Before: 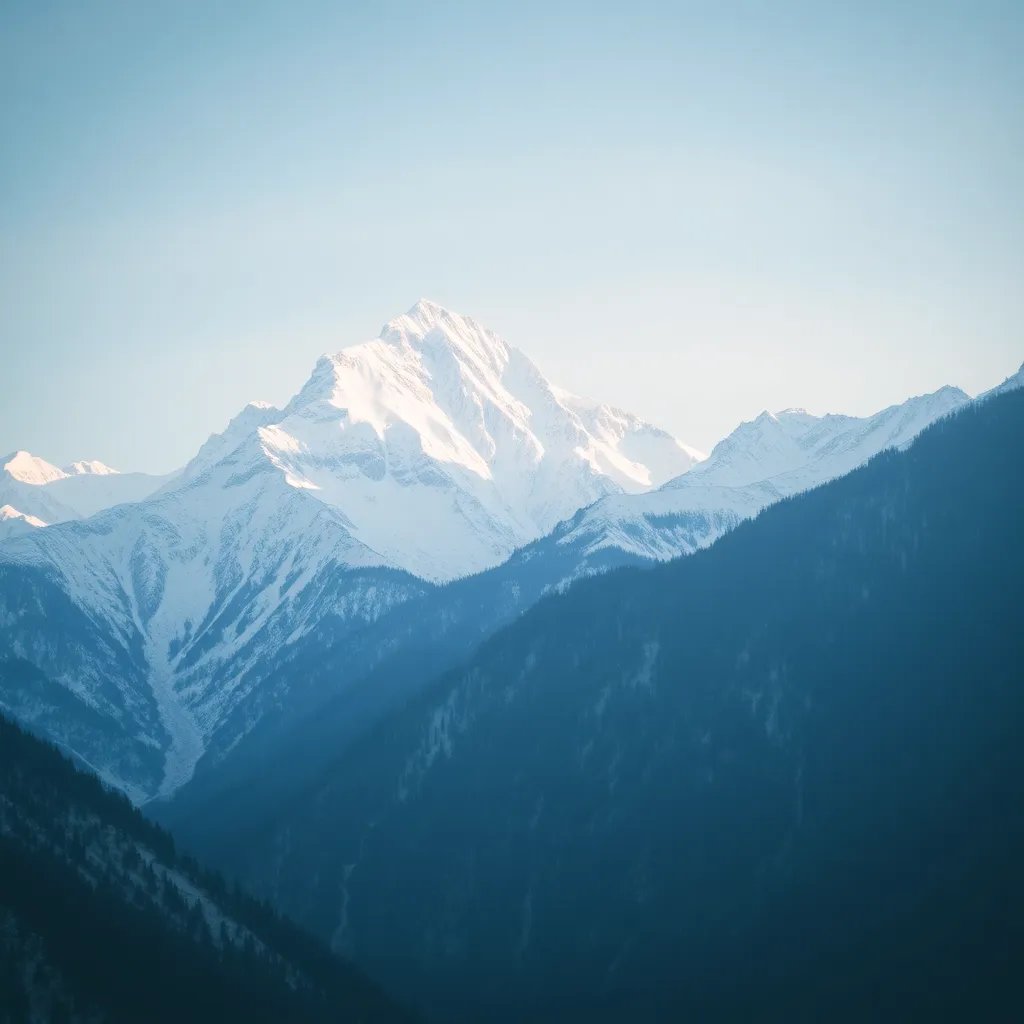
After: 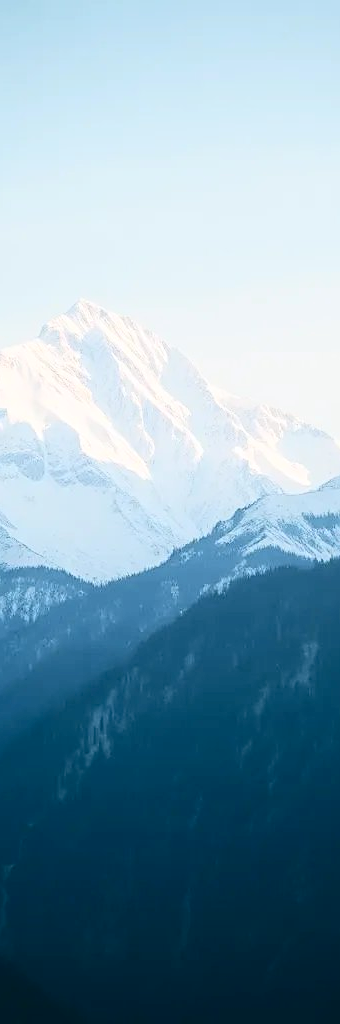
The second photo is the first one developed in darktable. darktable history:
contrast brightness saturation: contrast 0.28
sharpen: on, module defaults
crop: left 33.36%, right 33.36%
